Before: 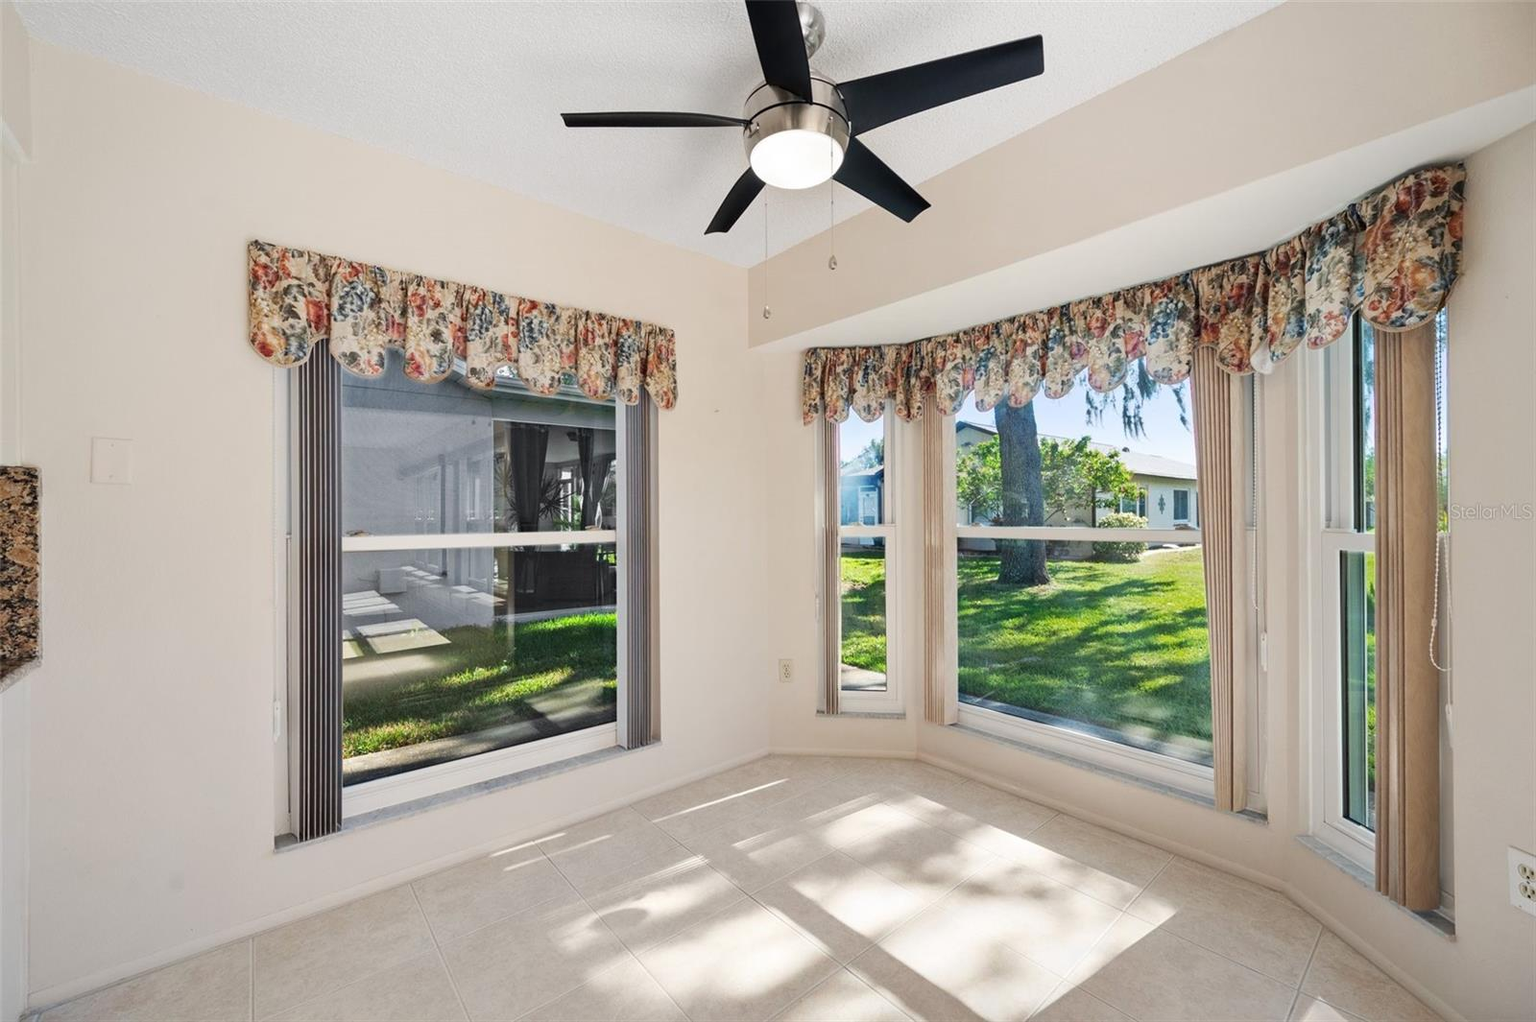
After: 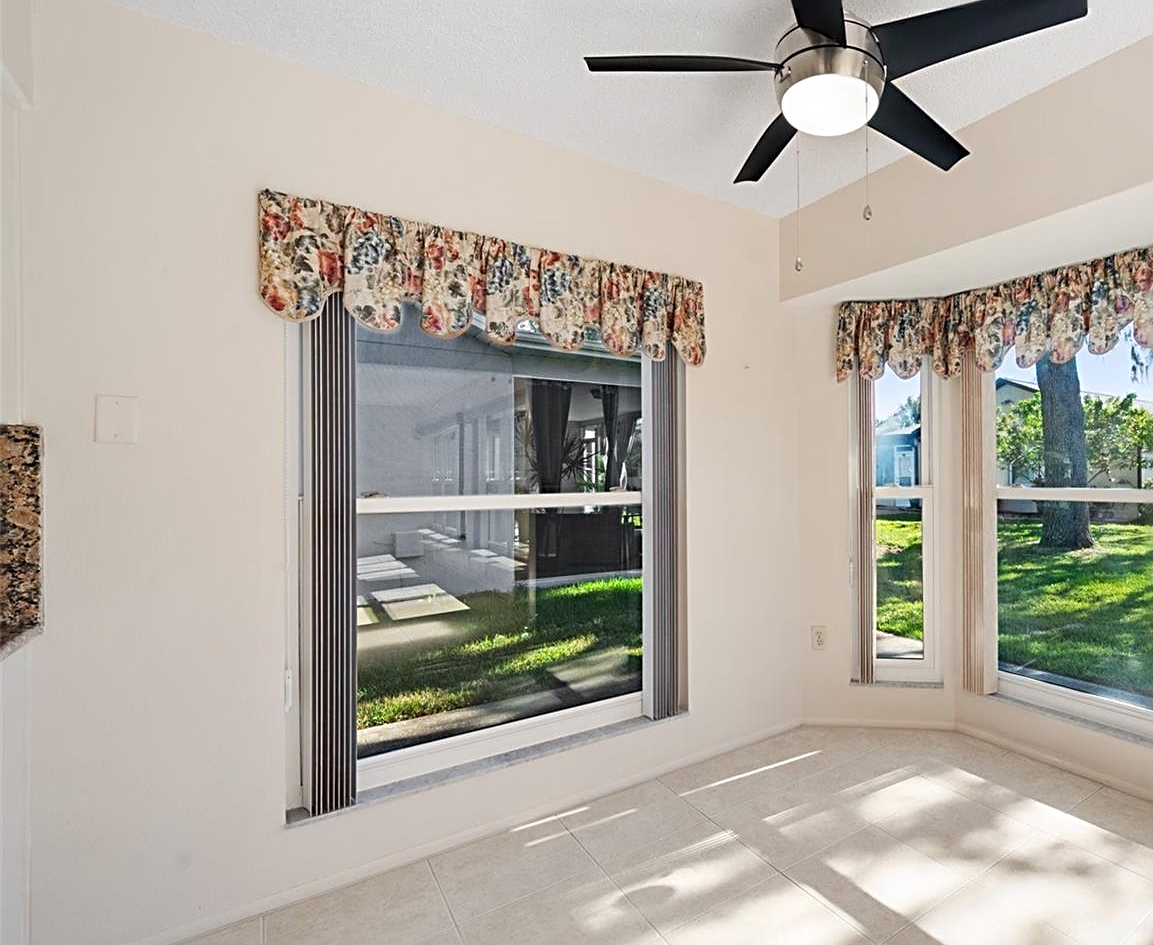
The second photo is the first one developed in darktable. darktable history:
crop: top 5.757%, right 27.884%, bottom 5.501%
sharpen: radius 3.126
